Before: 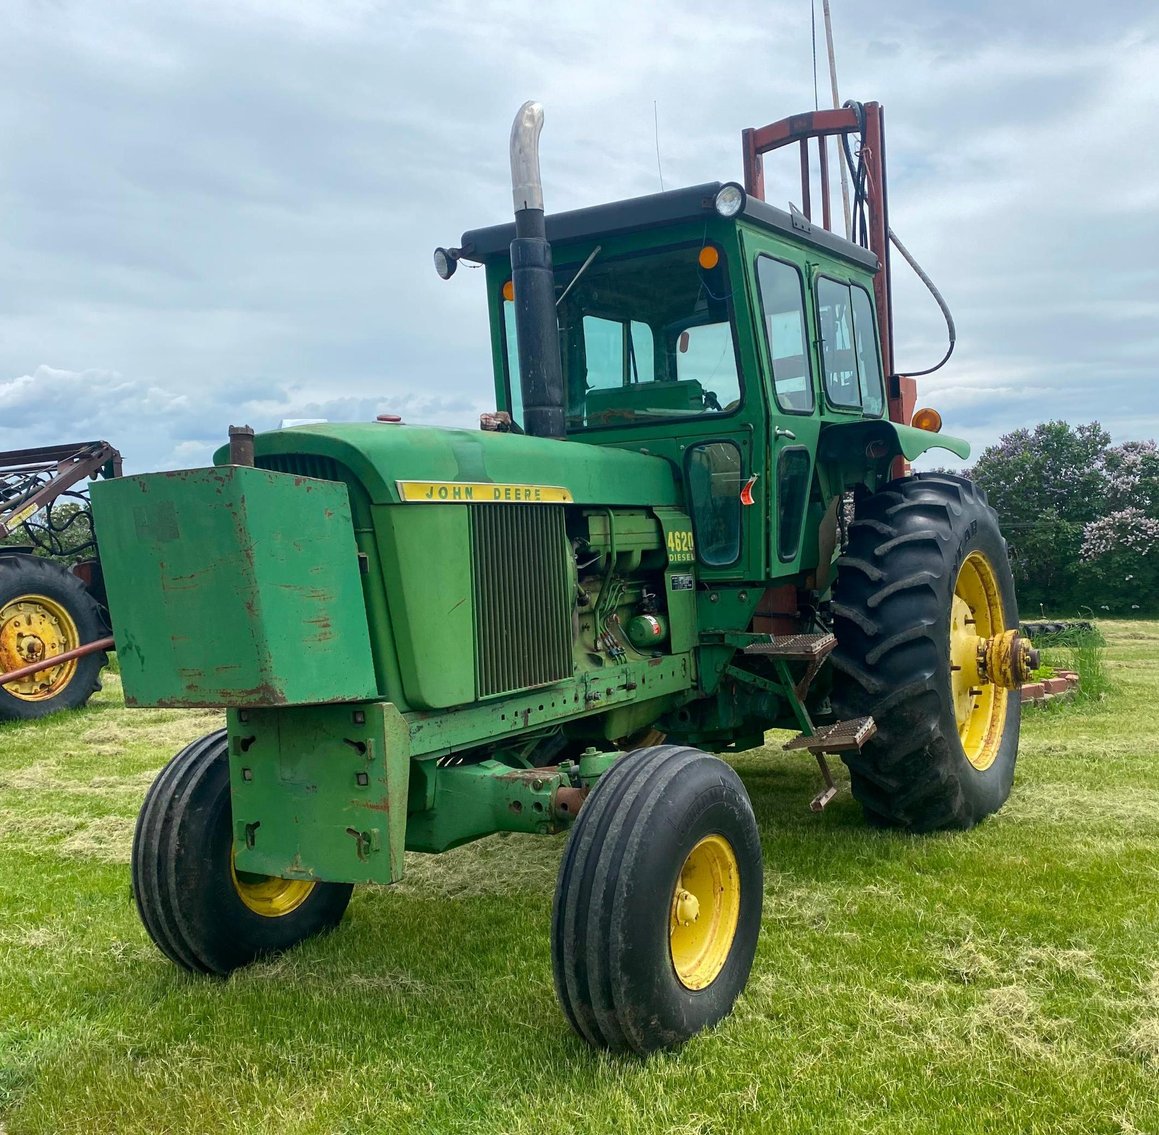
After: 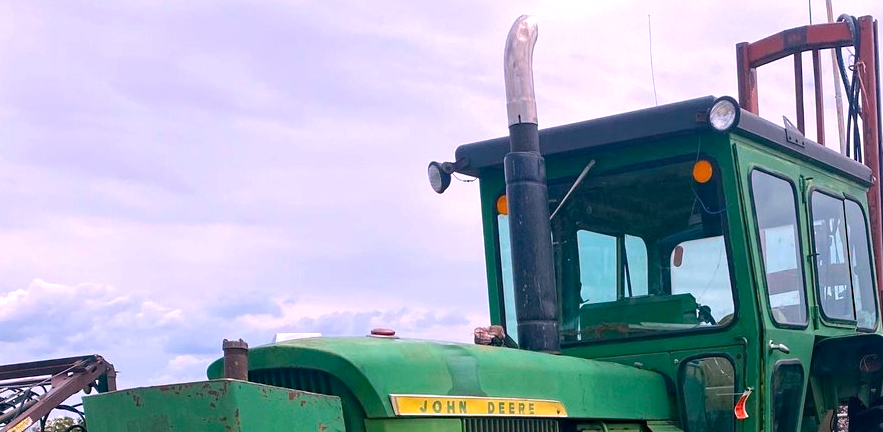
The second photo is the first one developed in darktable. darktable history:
crop: left 0.579%, top 7.627%, right 23.167%, bottom 54.275%
white balance: red 1.188, blue 1.11
exposure: exposure 0.15 EV, compensate highlight preservation false
haze removal: compatibility mode true, adaptive false
